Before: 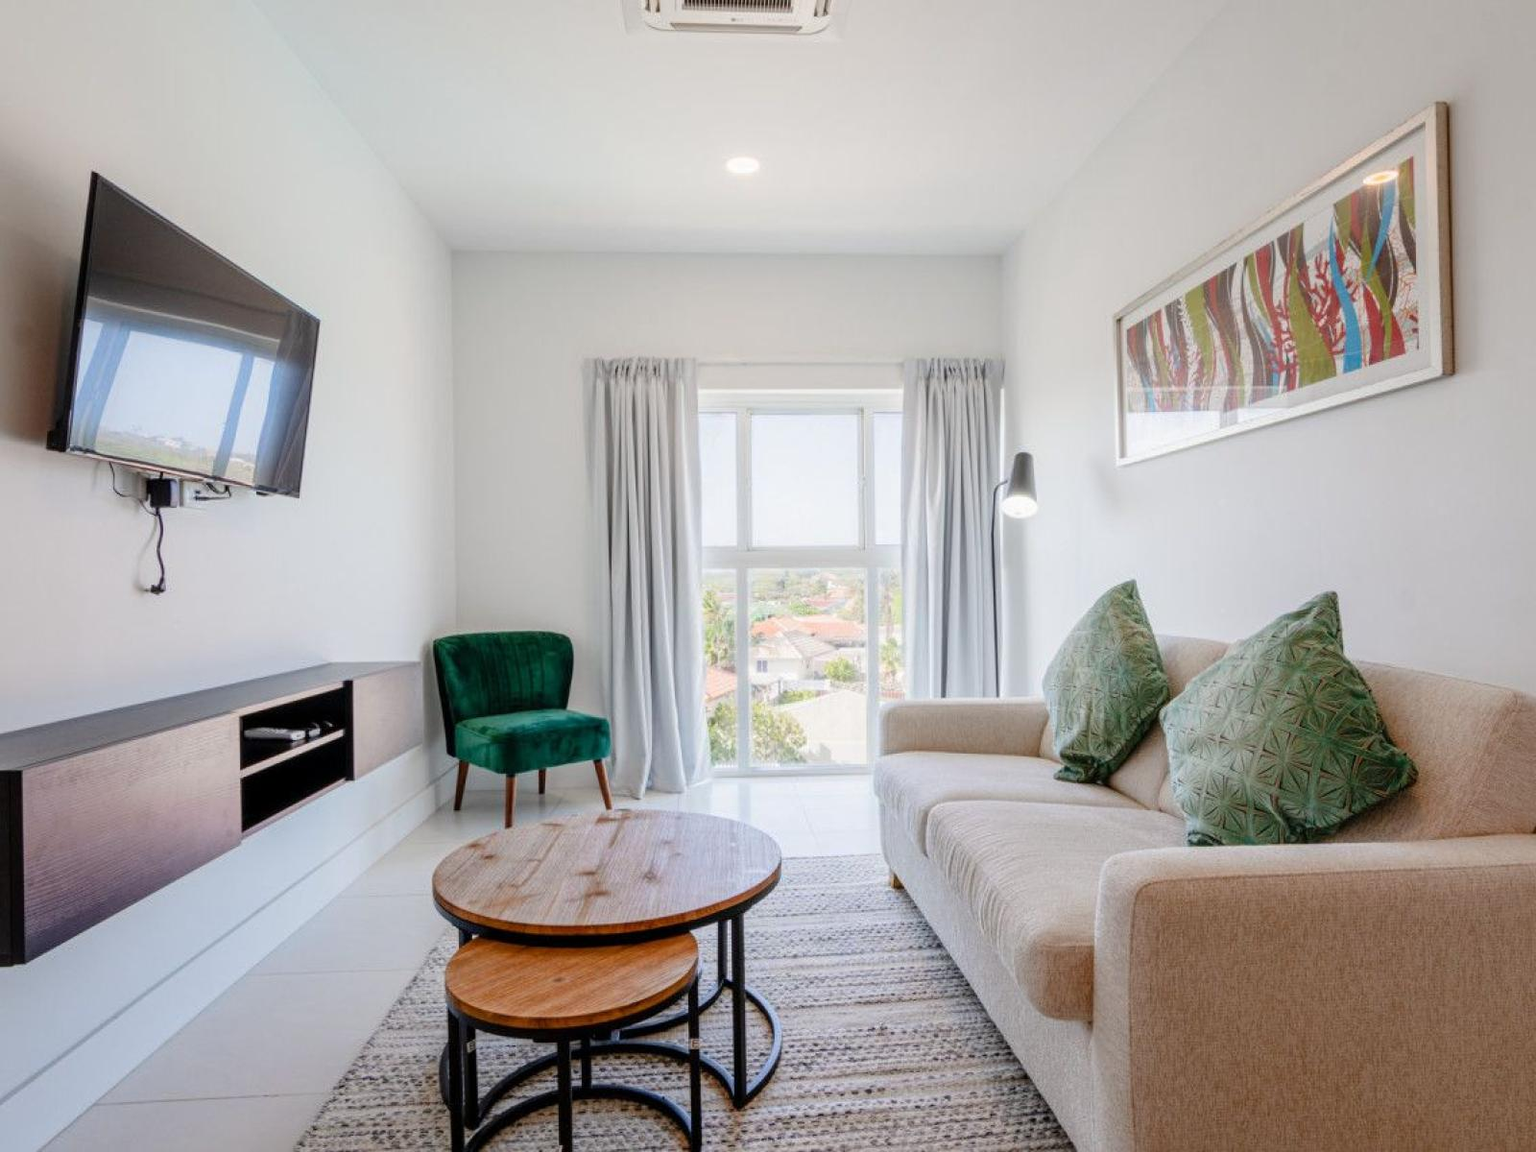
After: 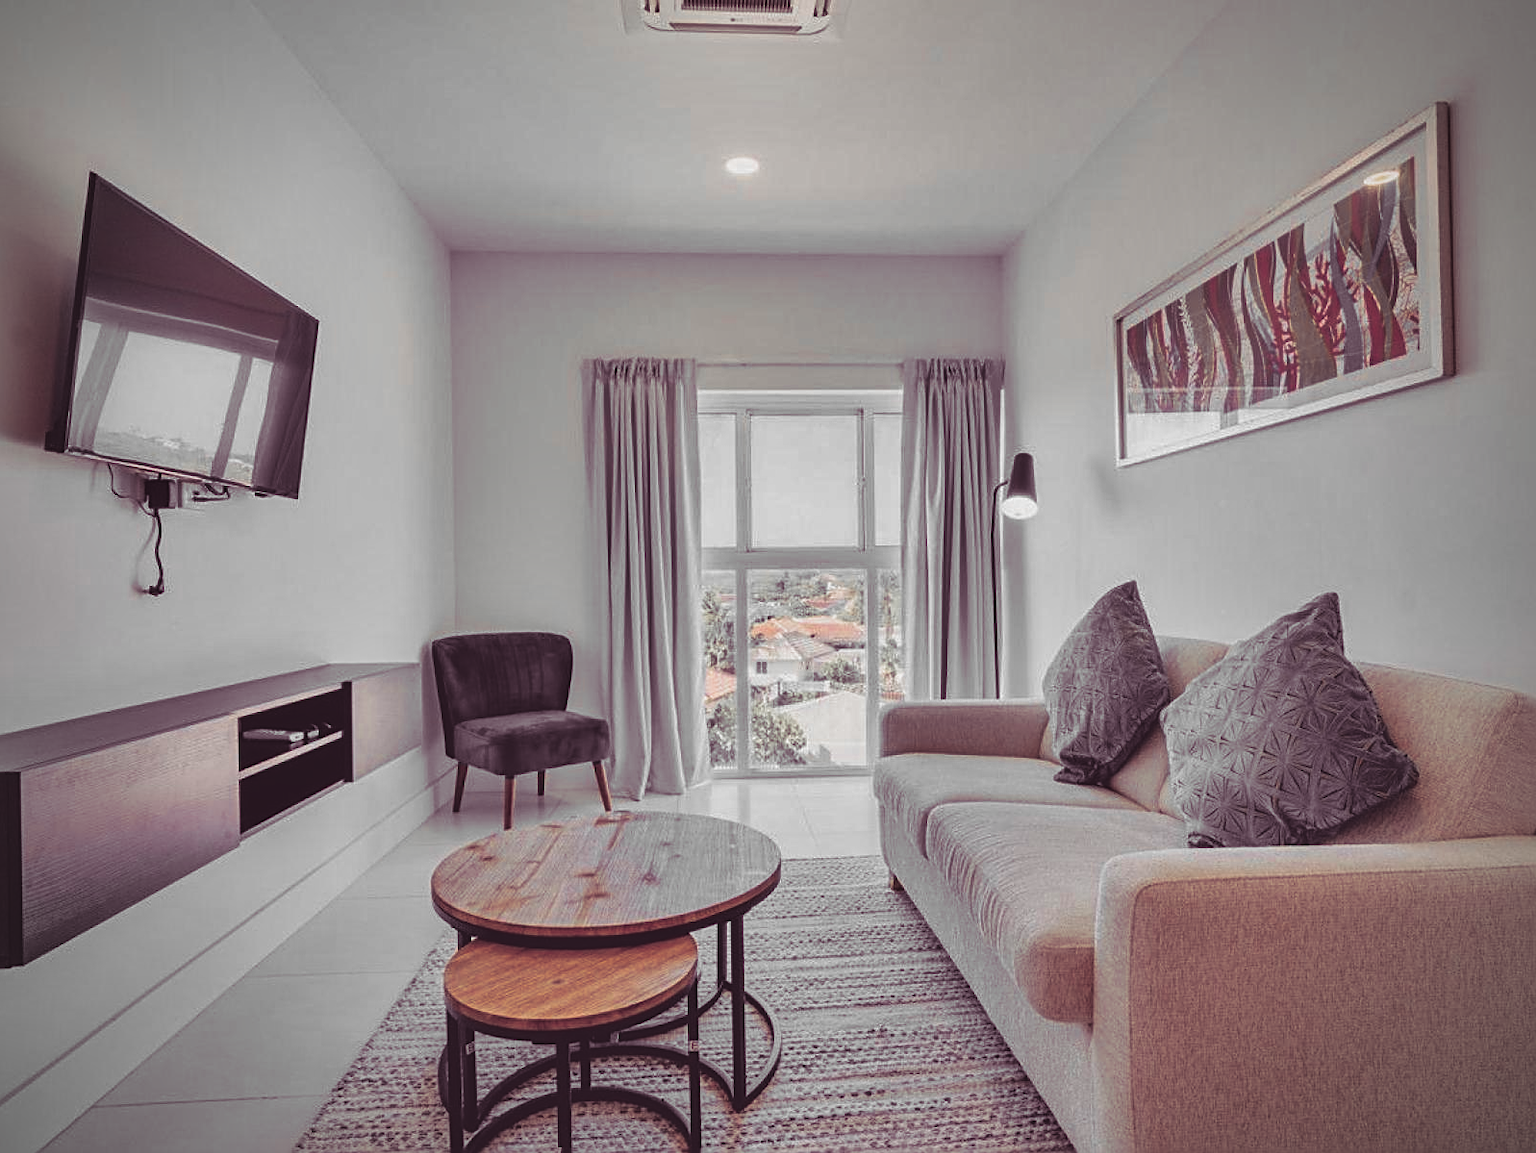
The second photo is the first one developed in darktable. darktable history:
sharpen: on, module defaults
split-toning: shadows › hue 316.8°, shadows › saturation 0.47, highlights › hue 201.6°, highlights › saturation 0, balance -41.97, compress 28.01%
exposure: black level correction -0.015, compensate highlight preservation false
velvia: on, module defaults
color zones: curves: ch0 [(0, 0.447) (0.184, 0.543) (0.323, 0.476) (0.429, 0.445) (0.571, 0.443) (0.714, 0.451) (0.857, 0.452) (1, 0.447)]; ch1 [(0, 0.464) (0.176, 0.46) (0.287, 0.177) (0.429, 0.002) (0.571, 0) (0.714, 0) (0.857, 0) (1, 0.464)], mix 20%
shadows and highlights: white point adjustment -3.64, highlights -63.34, highlights color adjustment 42%, soften with gaussian
vignetting: unbound false
crop and rotate: left 0.126%
